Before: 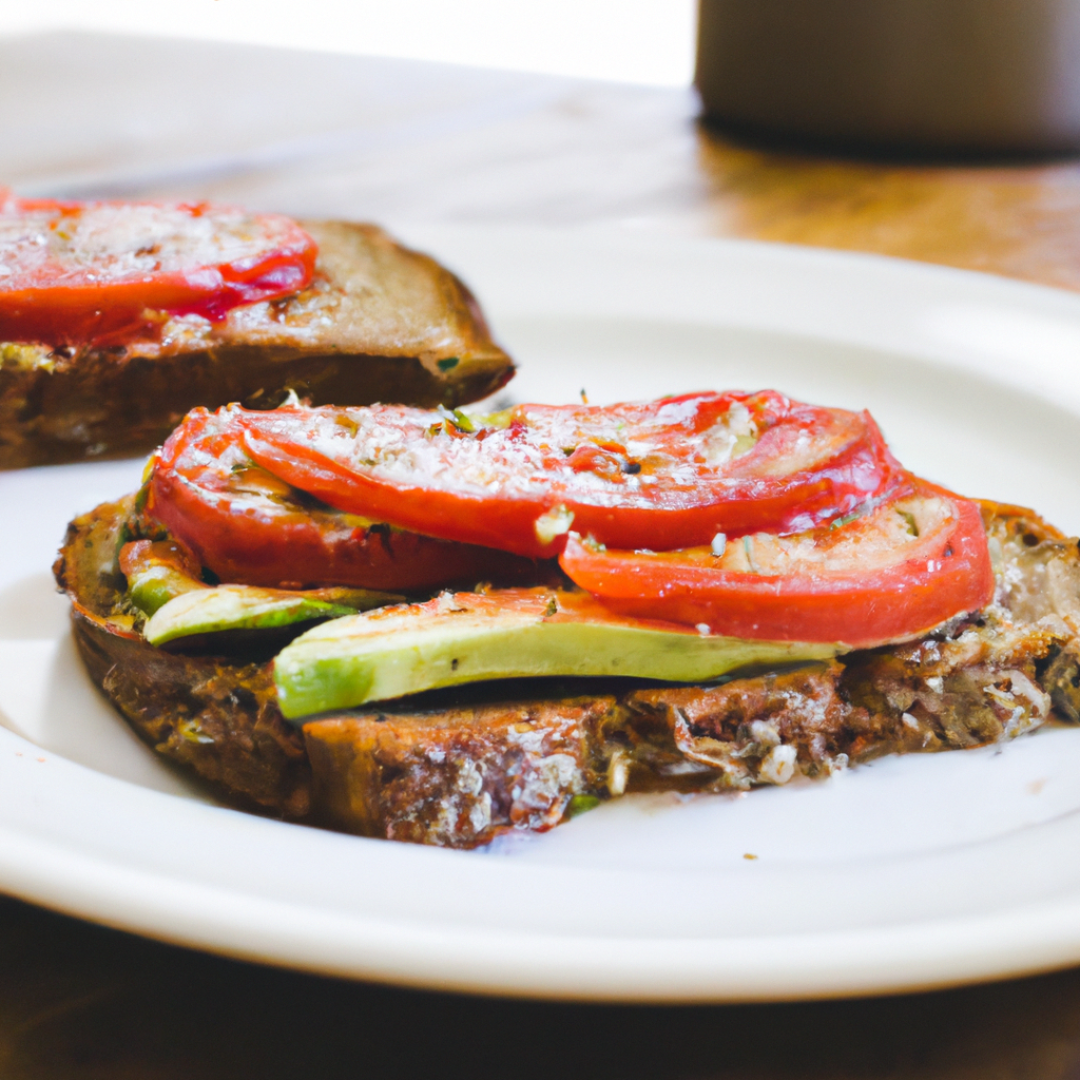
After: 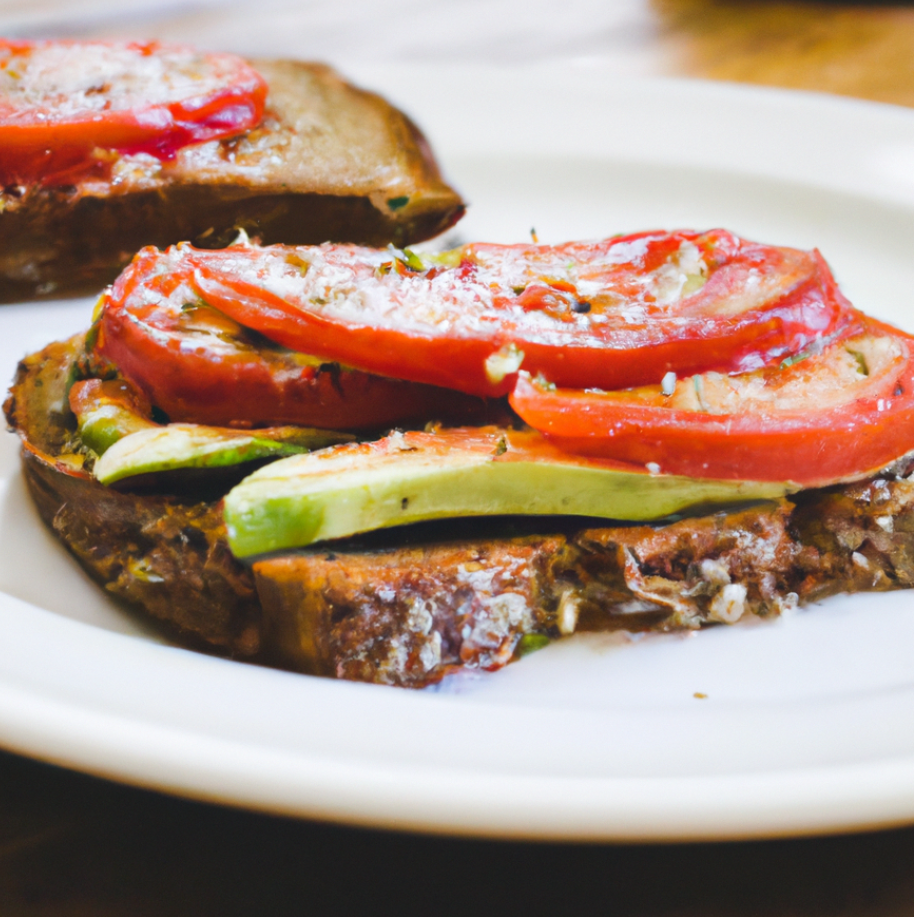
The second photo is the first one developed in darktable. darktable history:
crop and rotate: left 4.717%, top 15.077%, right 10.647%
